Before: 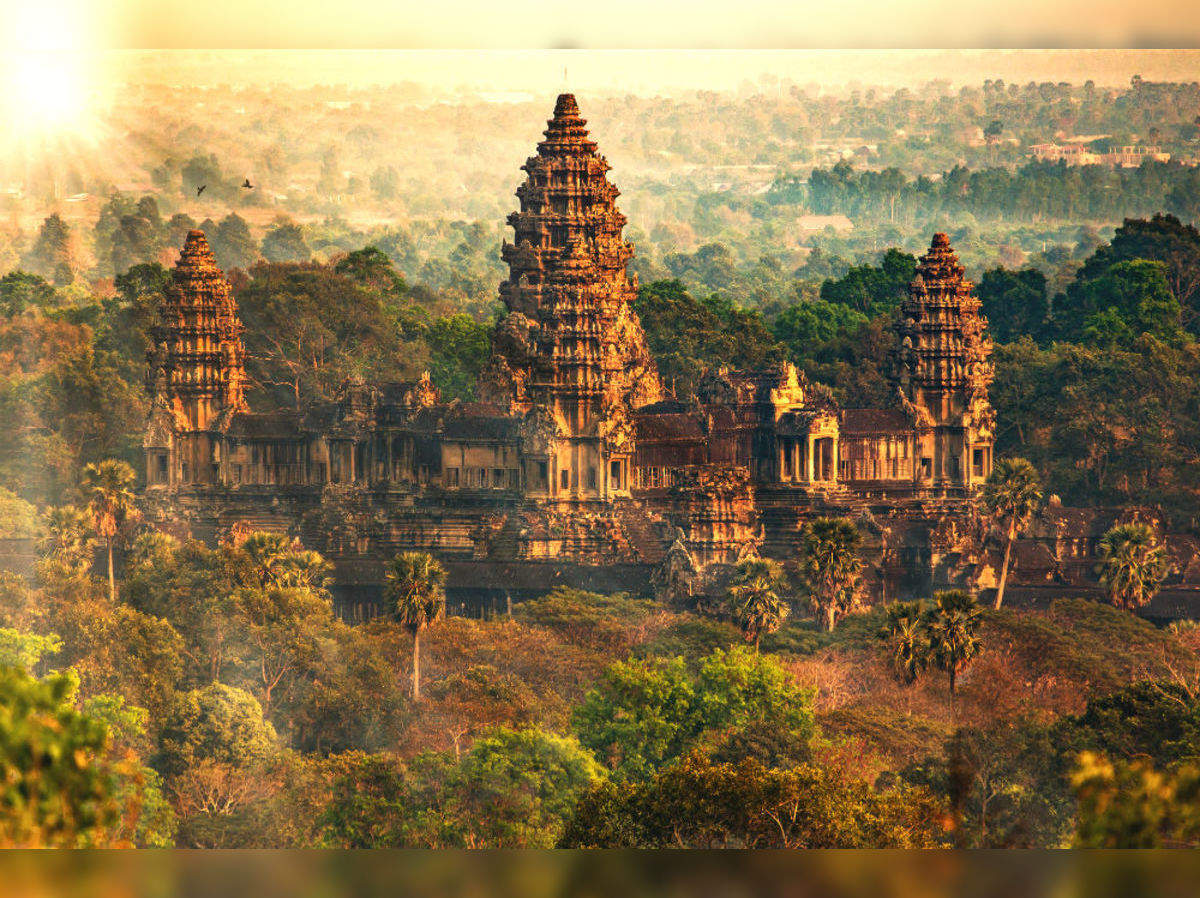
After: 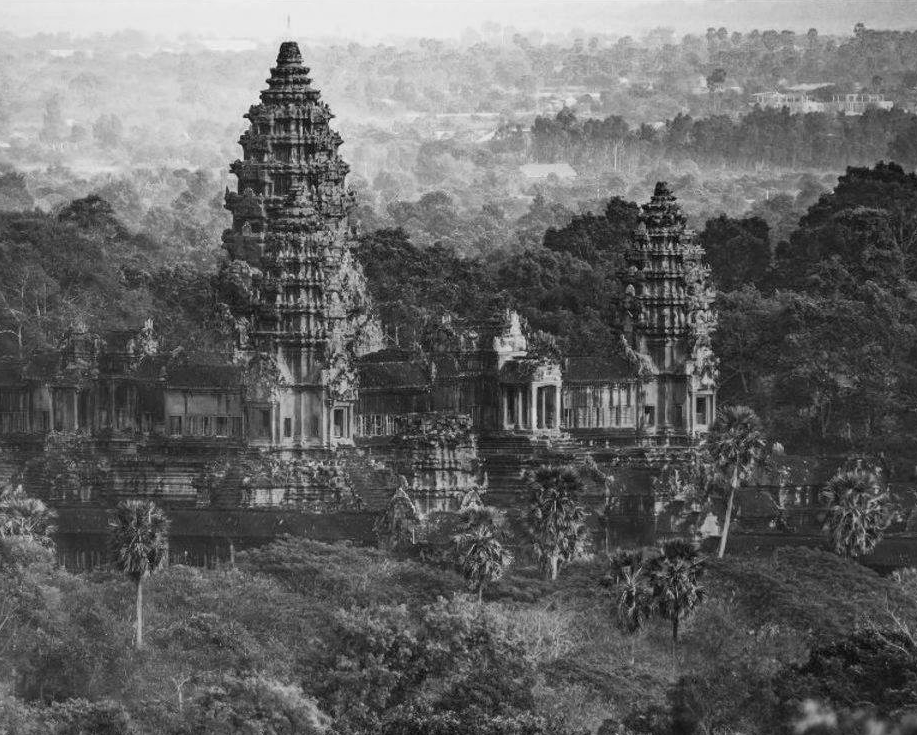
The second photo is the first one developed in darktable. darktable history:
color calibration: output gray [0.21, 0.42, 0.37, 0], gray › normalize channels true, illuminant same as pipeline (D50), adaptation XYZ, x 0.346, y 0.359, gamut compression 0
crop: left 23.095%, top 5.827%, bottom 11.854%
